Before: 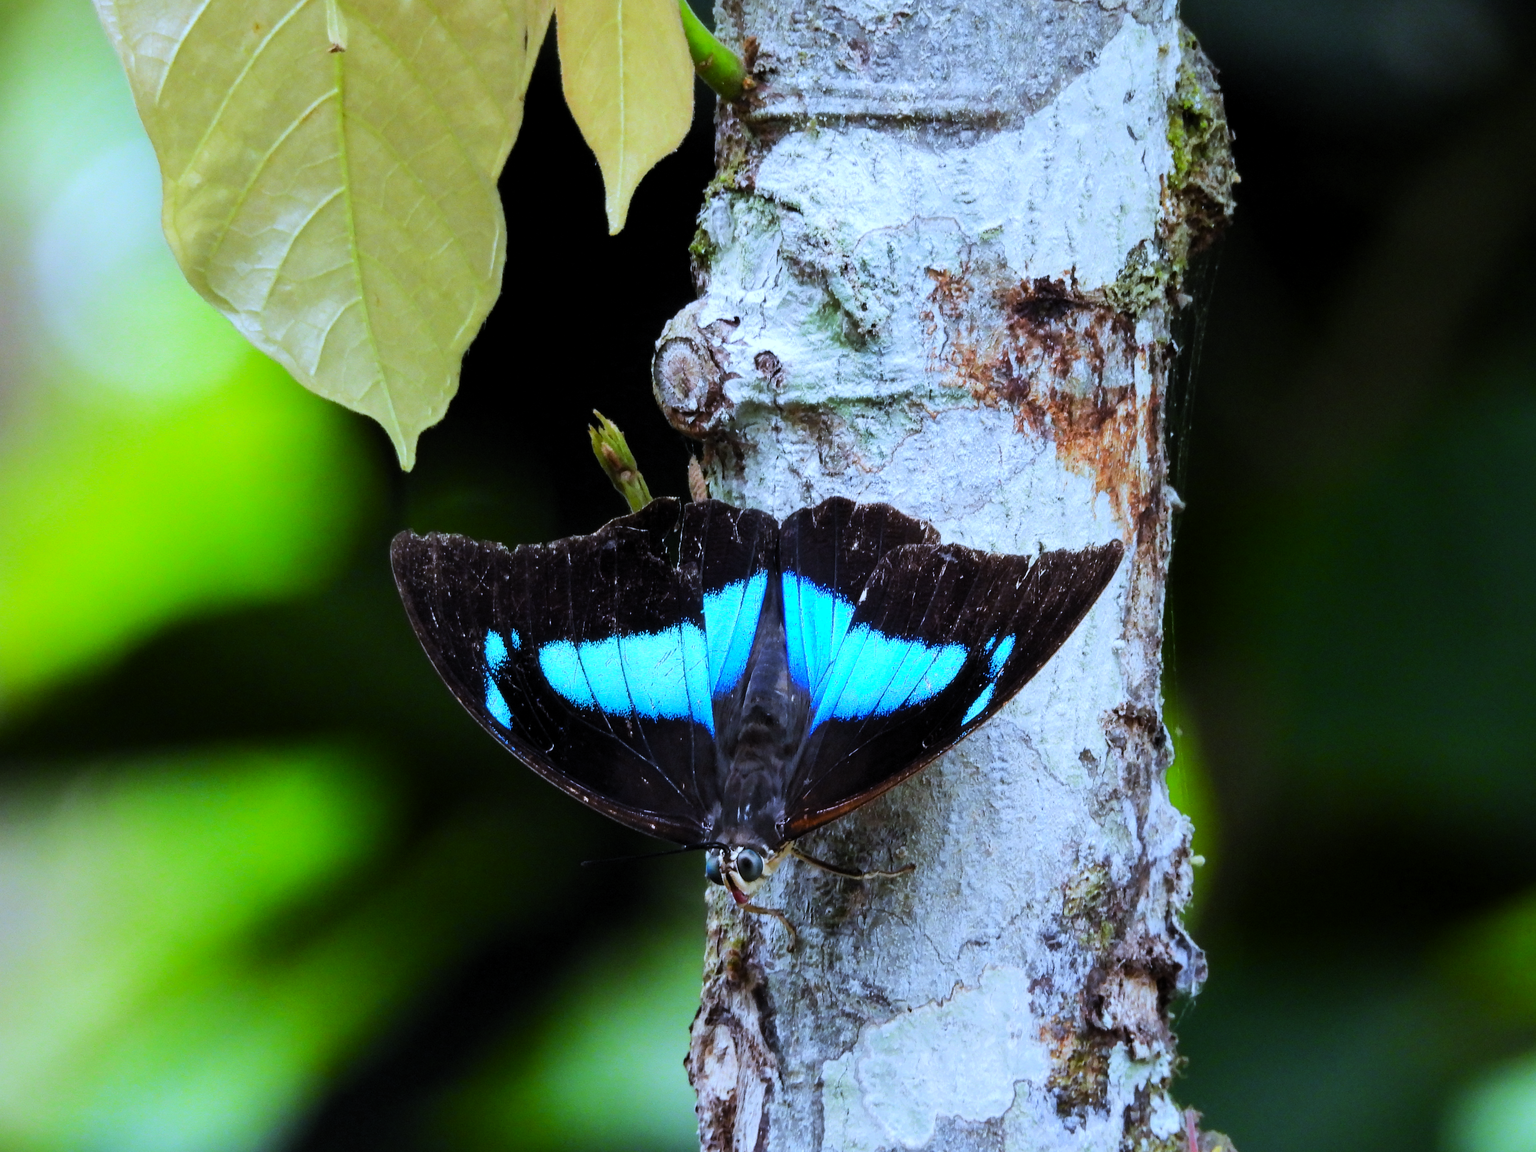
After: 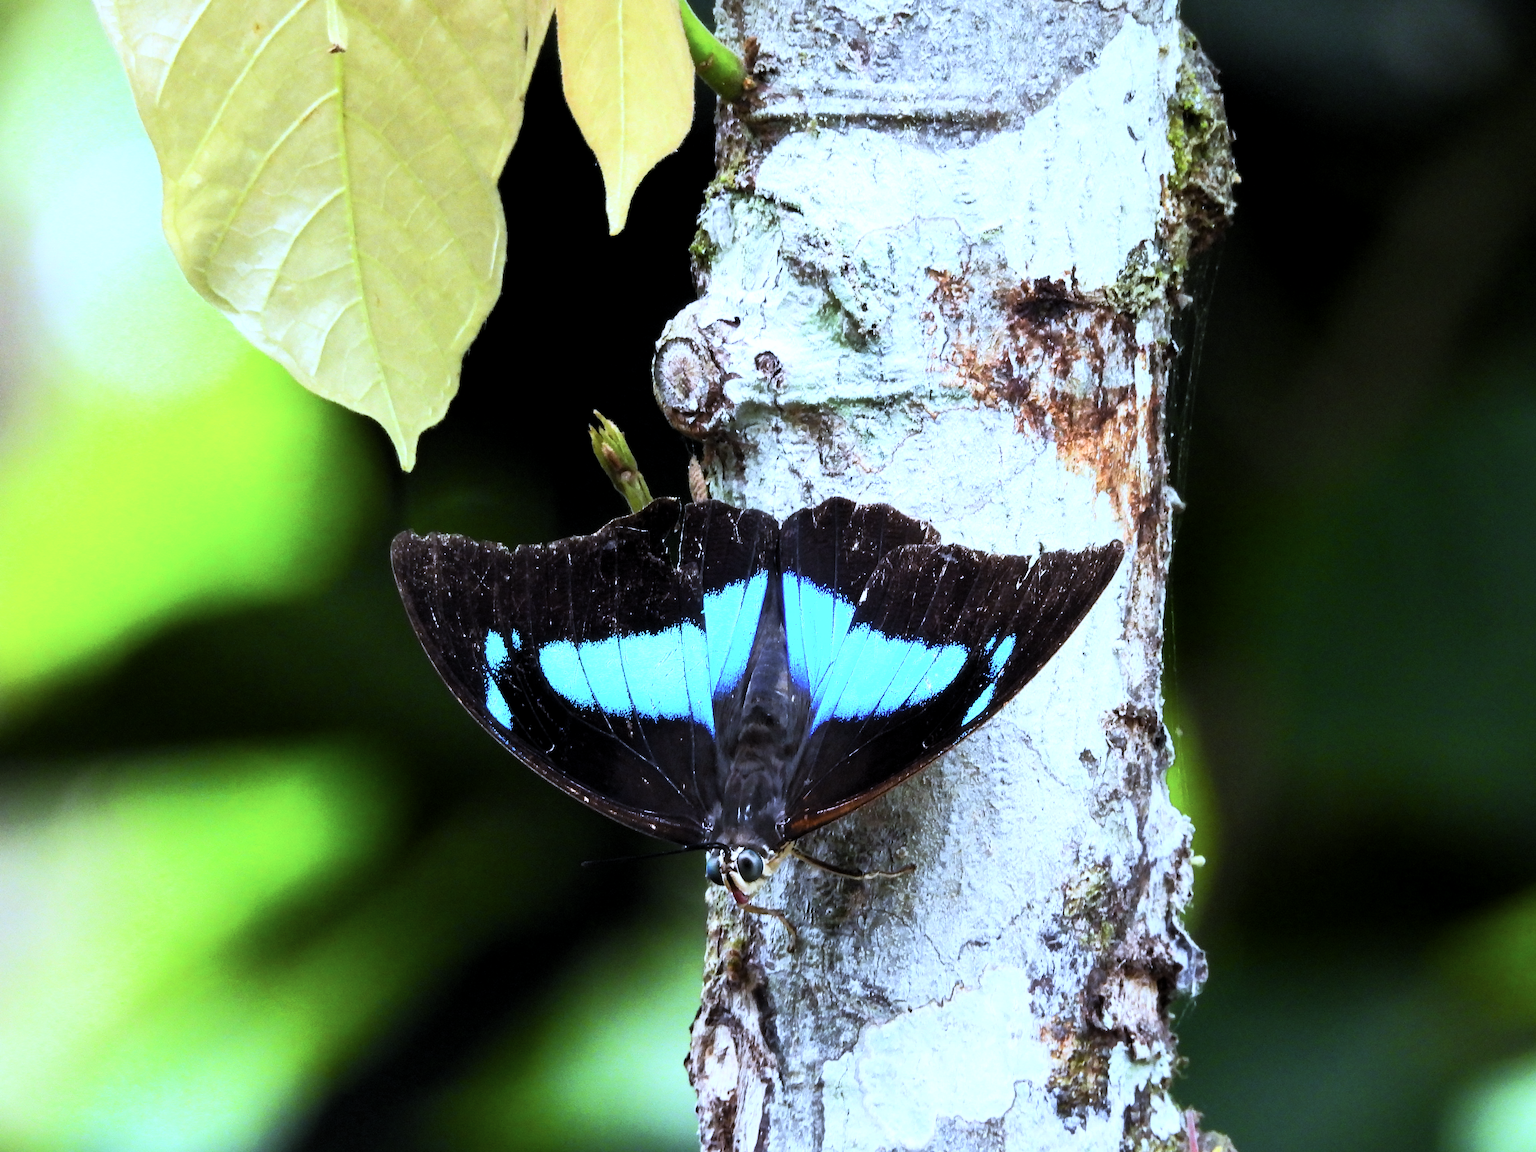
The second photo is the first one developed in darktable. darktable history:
exposure: black level correction 0.001, exposure 0.5 EV, compensate exposure bias true, compensate highlight preservation false
base curve: curves: ch0 [(0, 0) (0.257, 0.25) (0.482, 0.586) (0.757, 0.871) (1, 1)]
contrast brightness saturation: saturation -0.17
